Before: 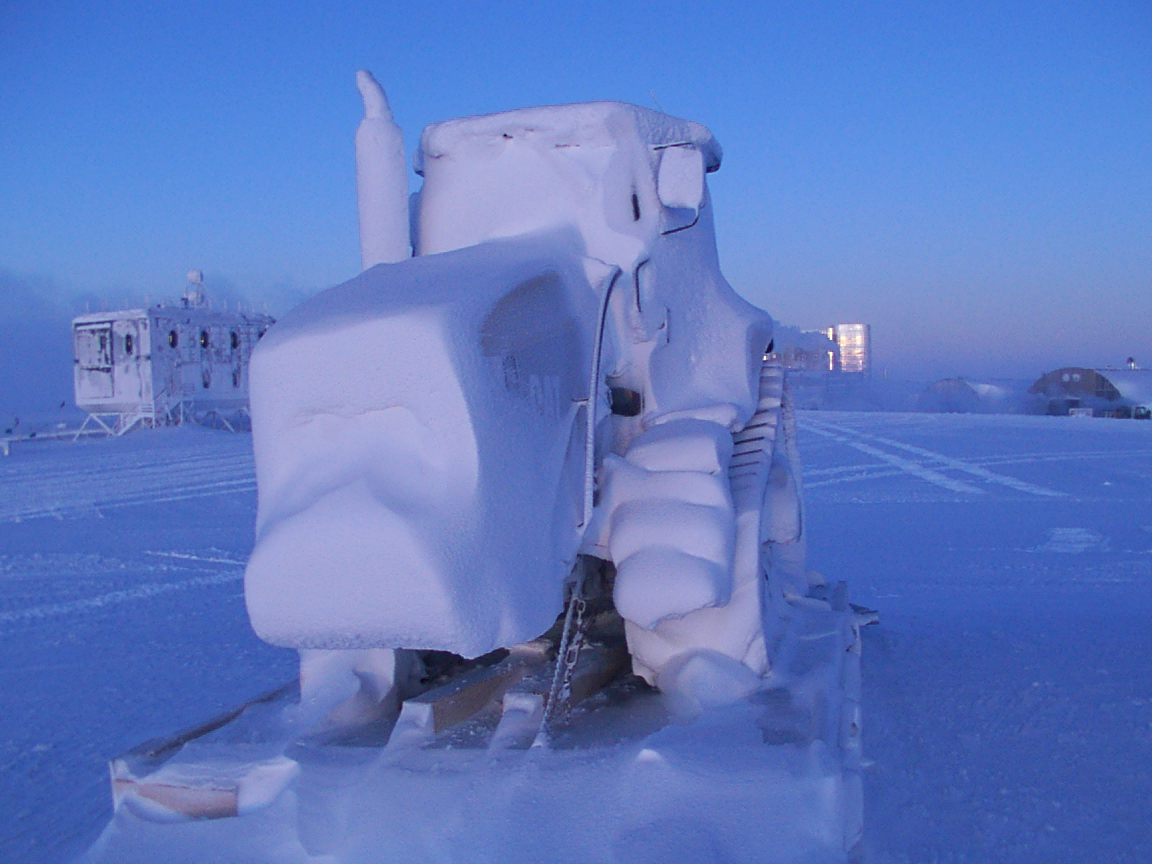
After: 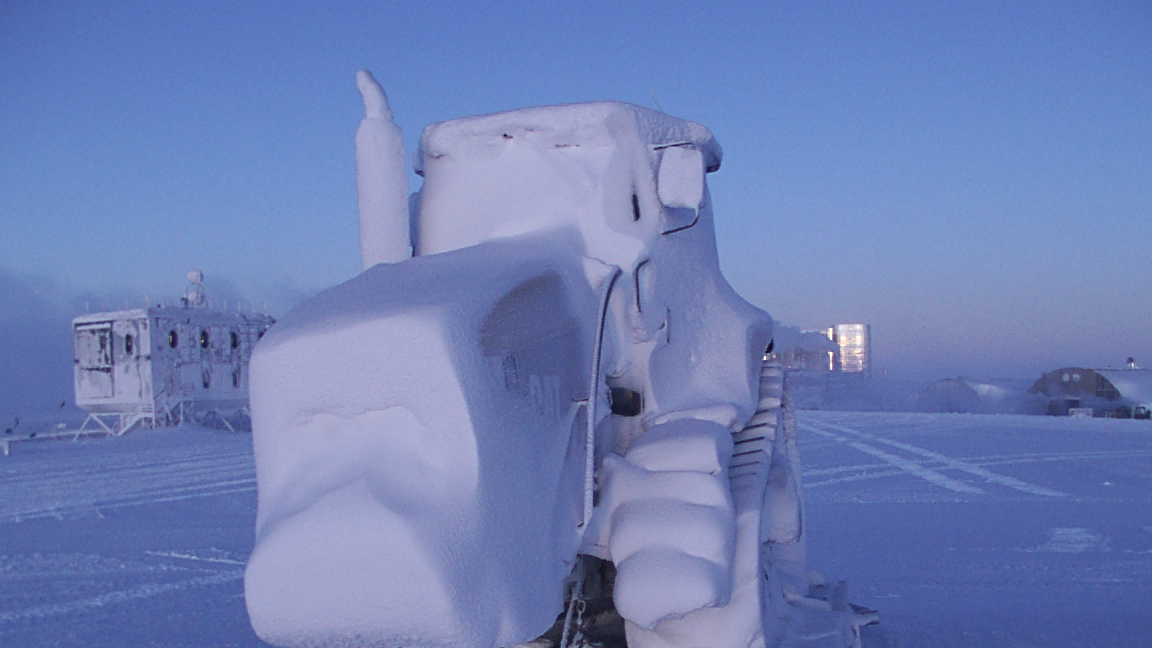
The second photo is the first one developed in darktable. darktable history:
exposure: compensate highlight preservation false
crop: bottom 24.992%
contrast brightness saturation: contrast 0.061, brightness -0.009, saturation -0.244
